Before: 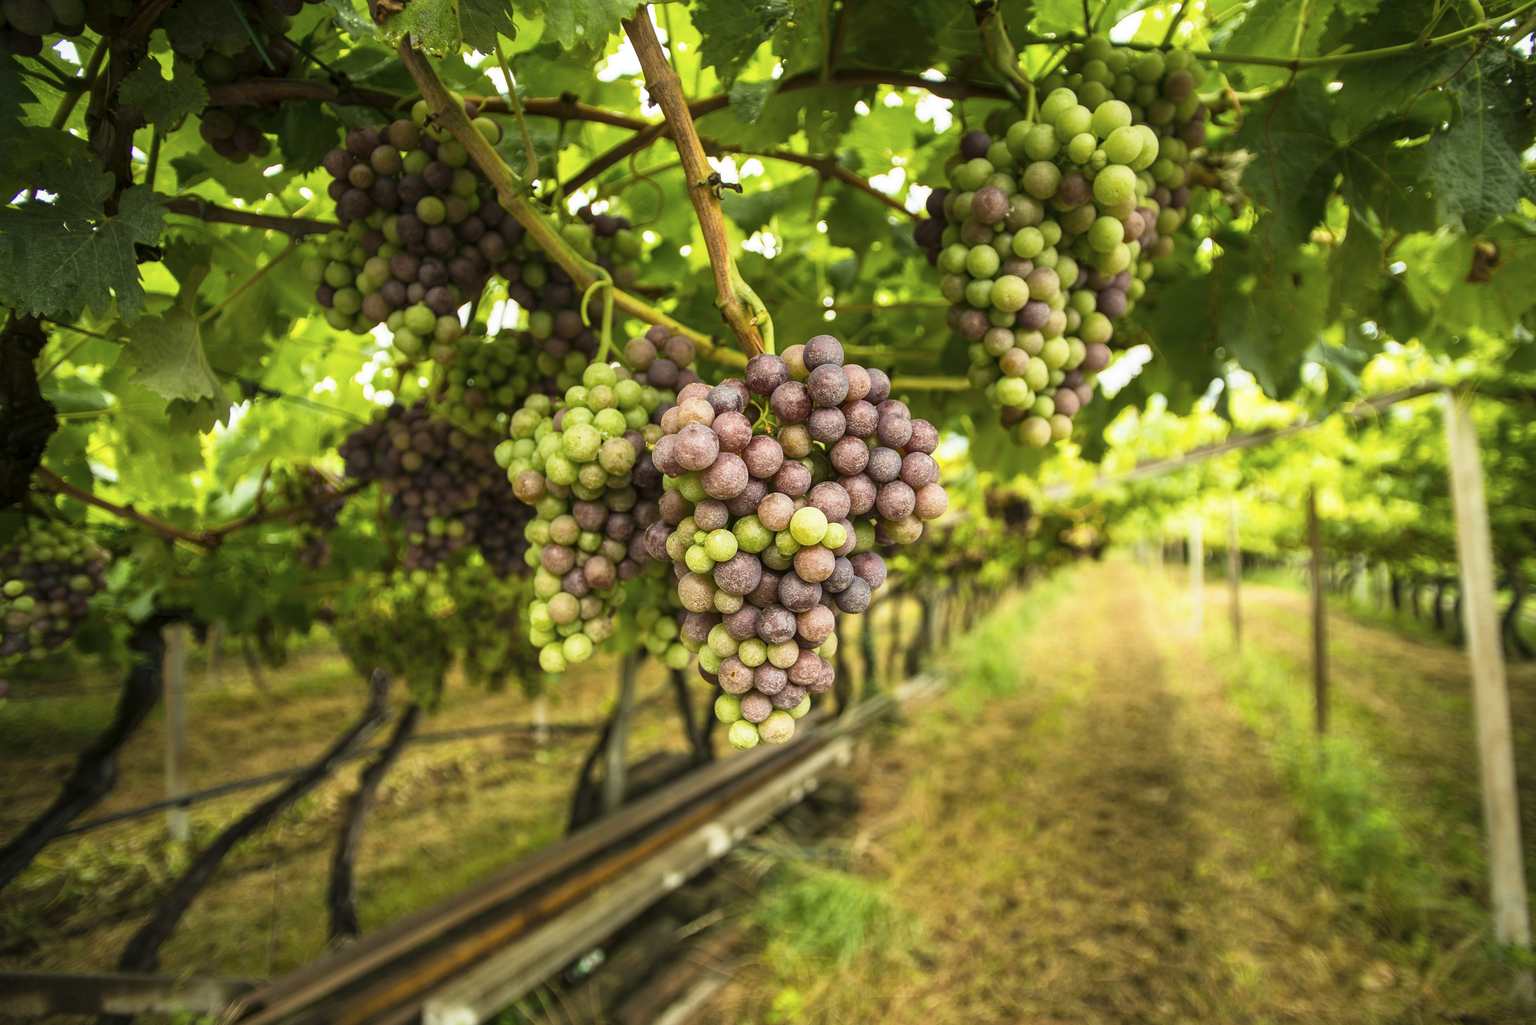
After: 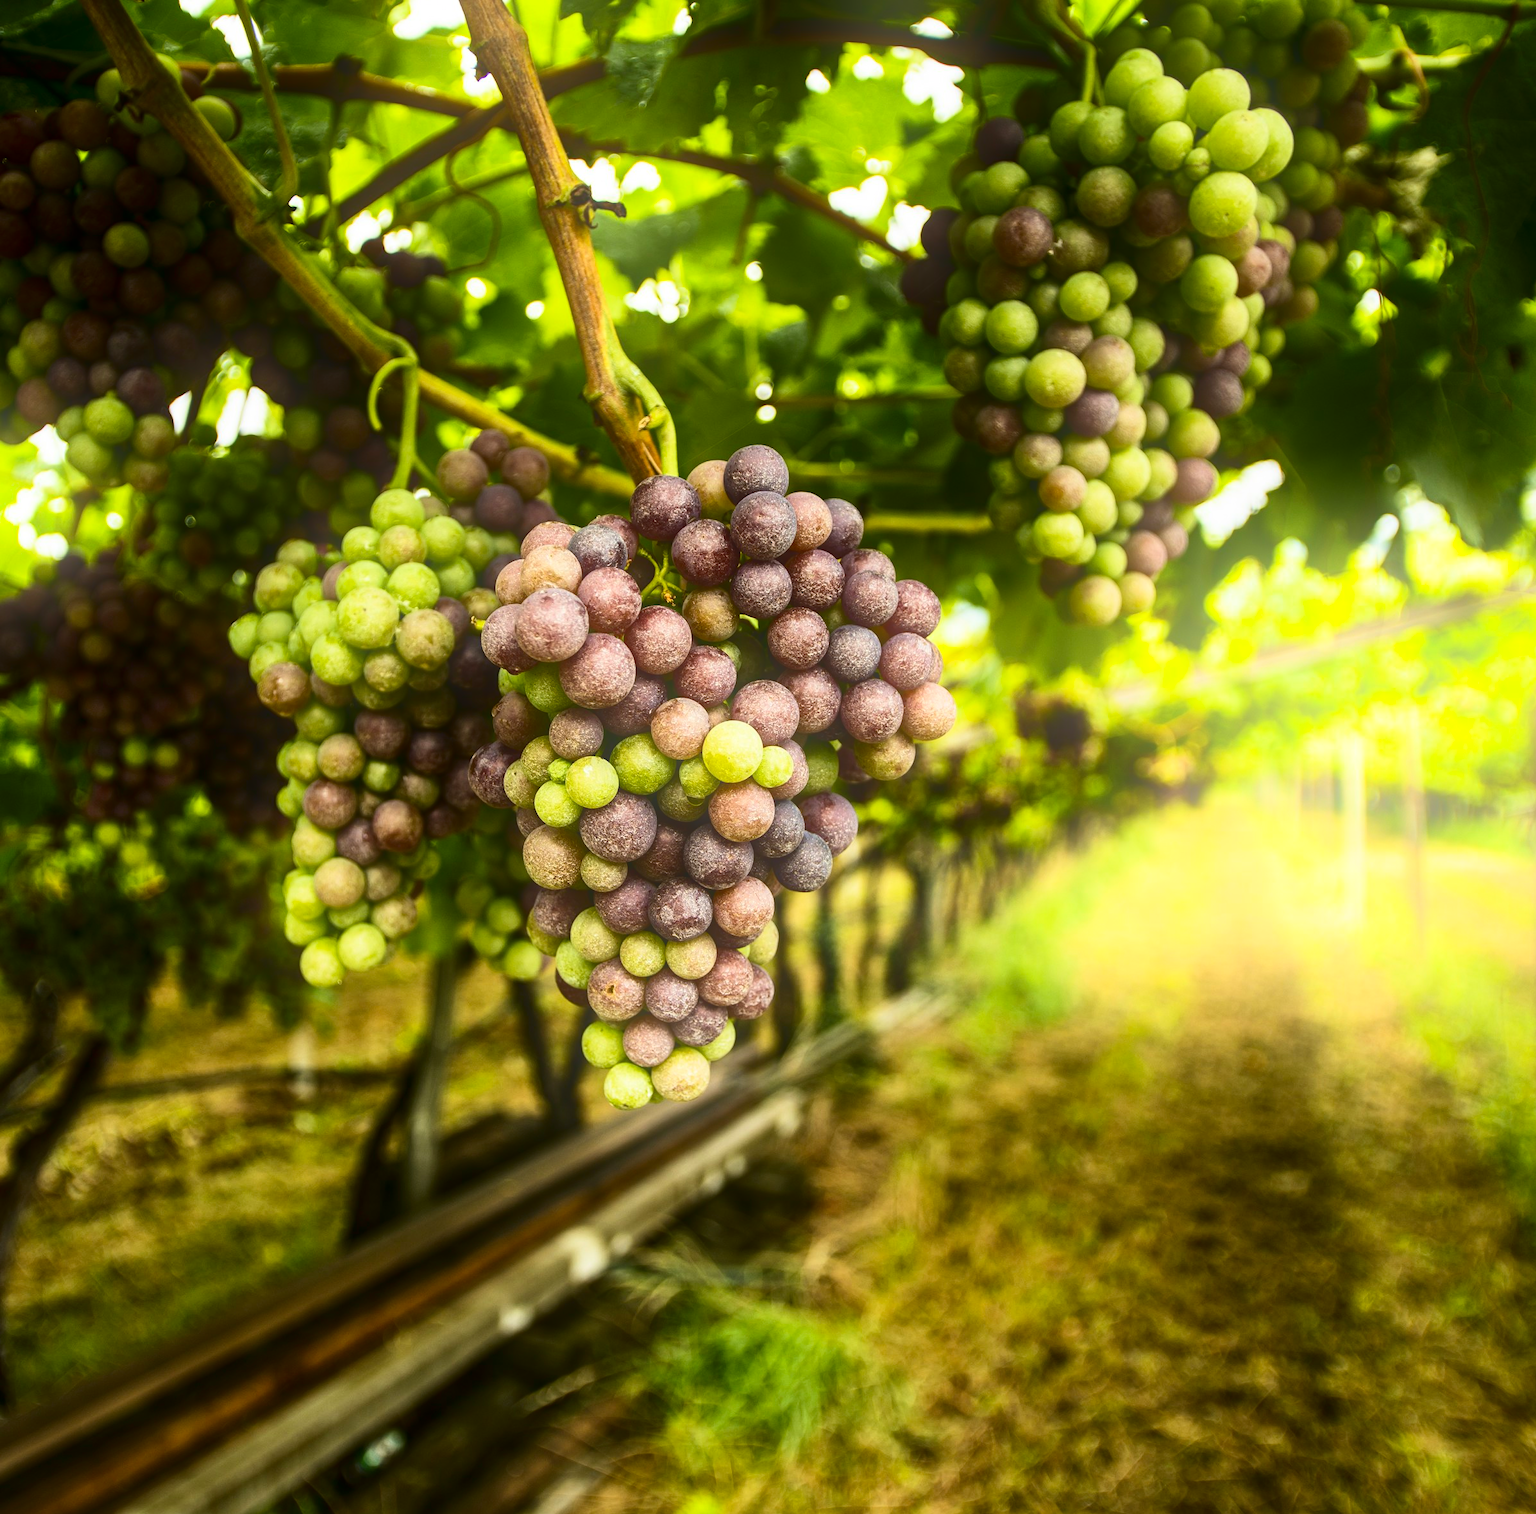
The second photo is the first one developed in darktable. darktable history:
contrast brightness saturation: contrast 0.22, brightness -0.19, saturation 0.24
crop and rotate: left 22.918%, top 5.629%, right 14.711%, bottom 2.247%
bloom: on, module defaults
